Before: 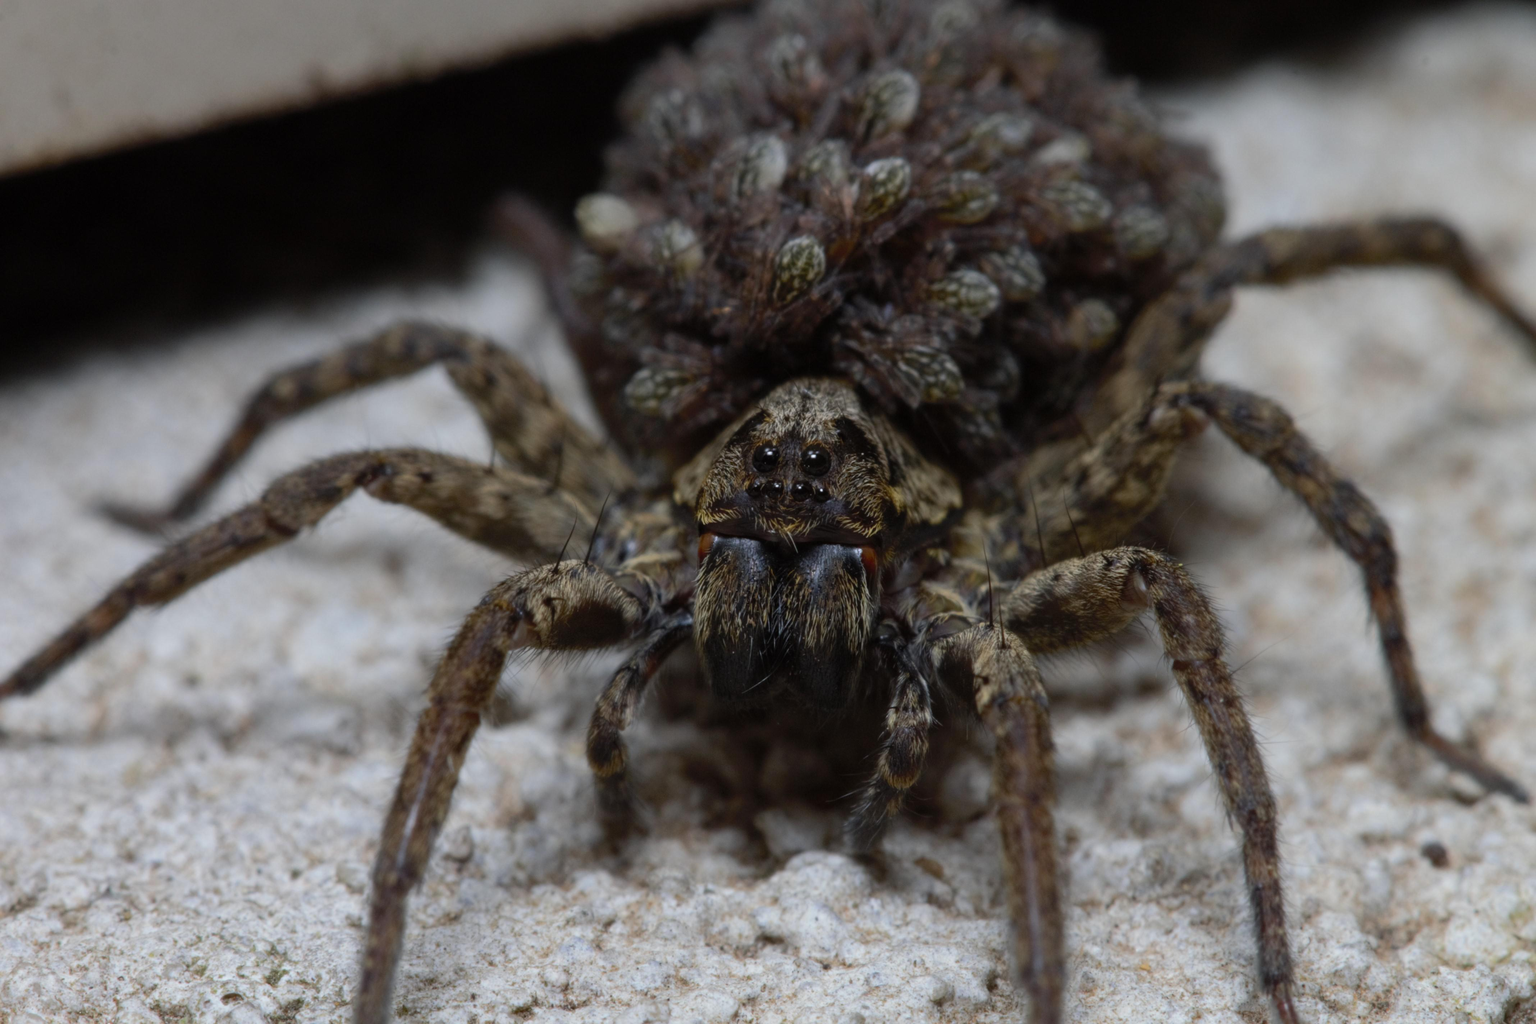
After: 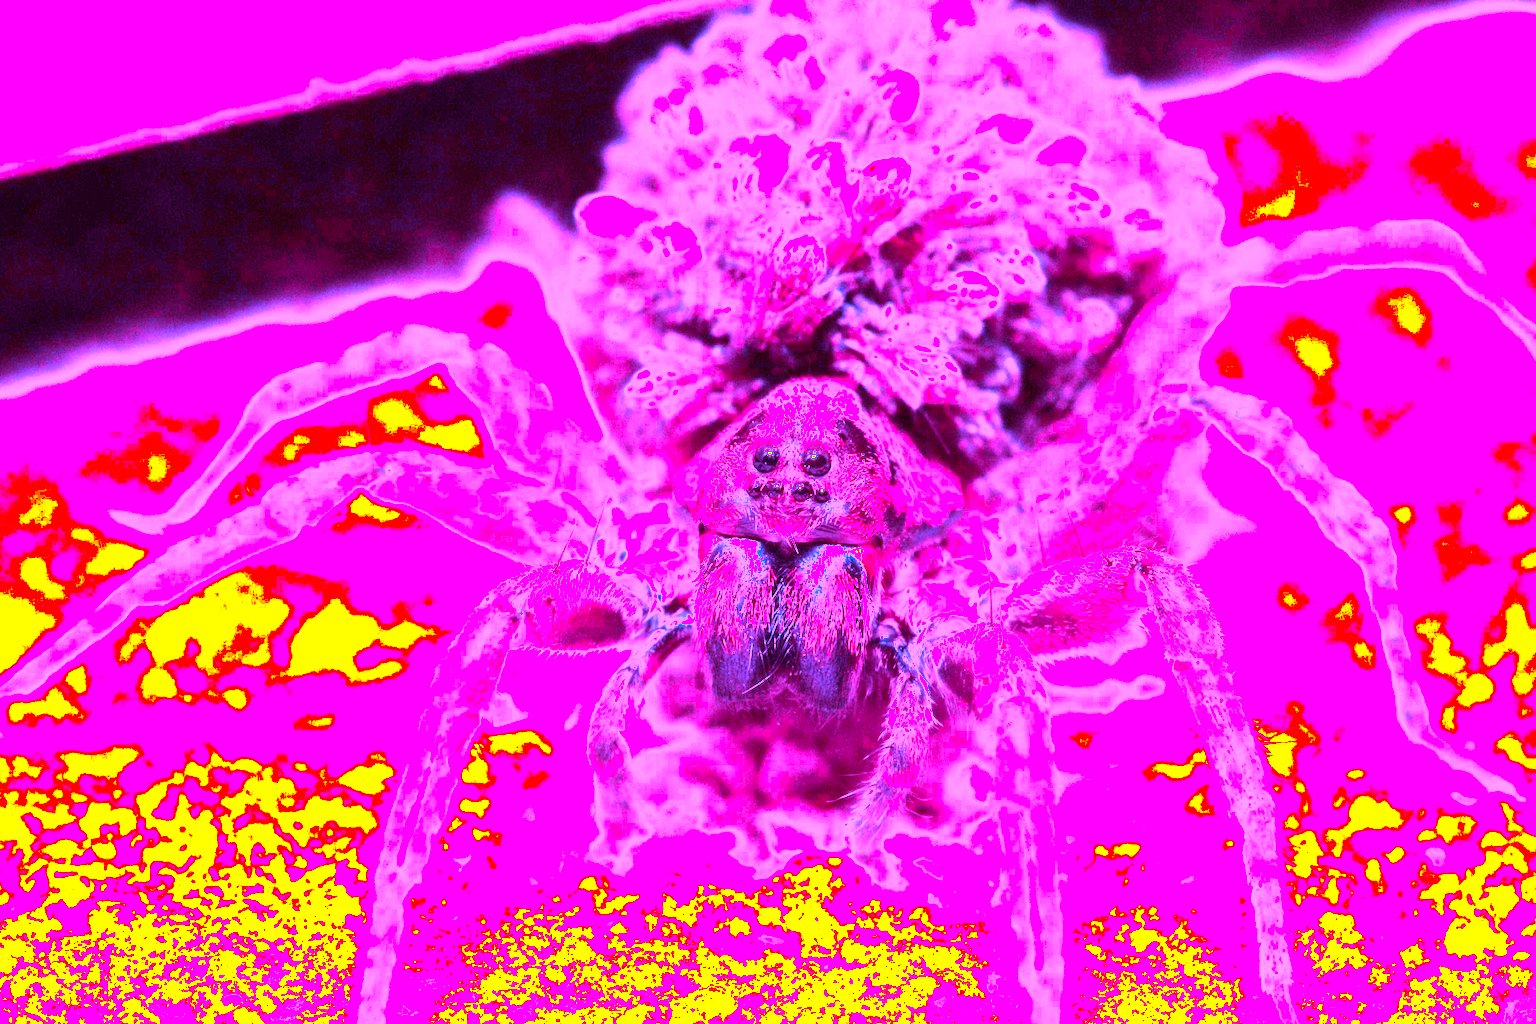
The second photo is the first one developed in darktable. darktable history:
white balance: red 8, blue 8
color zones: curves: ch1 [(0.29, 0.492) (0.373, 0.185) (0.509, 0.481)]; ch2 [(0.25, 0.462) (0.749, 0.457)], mix 40.67%
